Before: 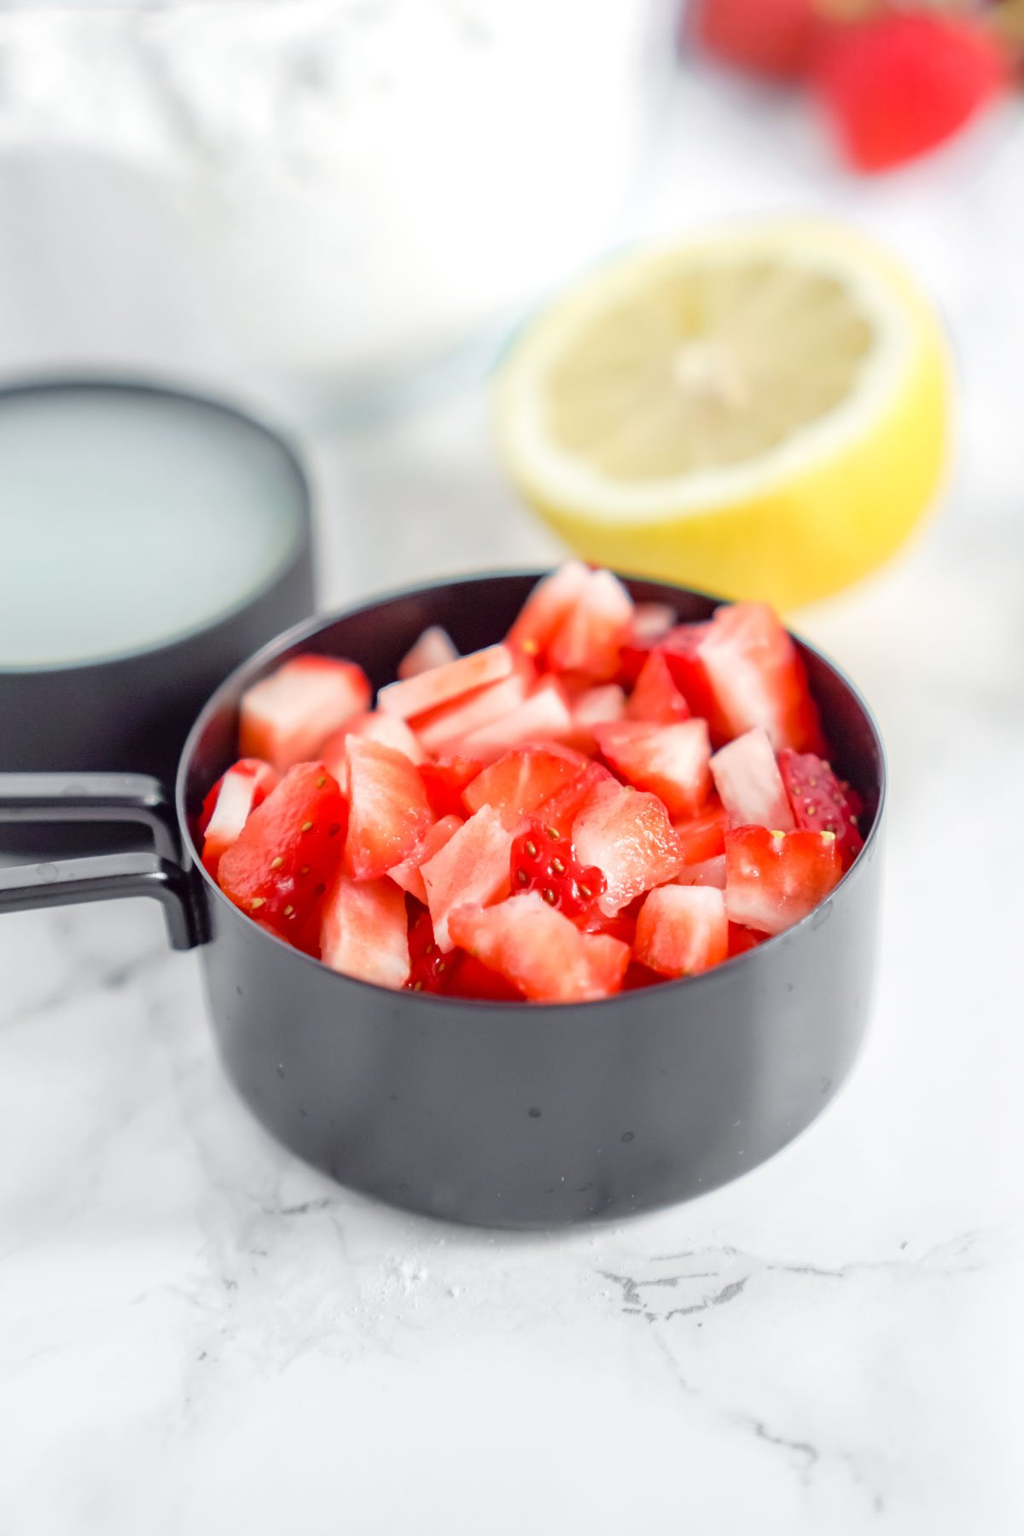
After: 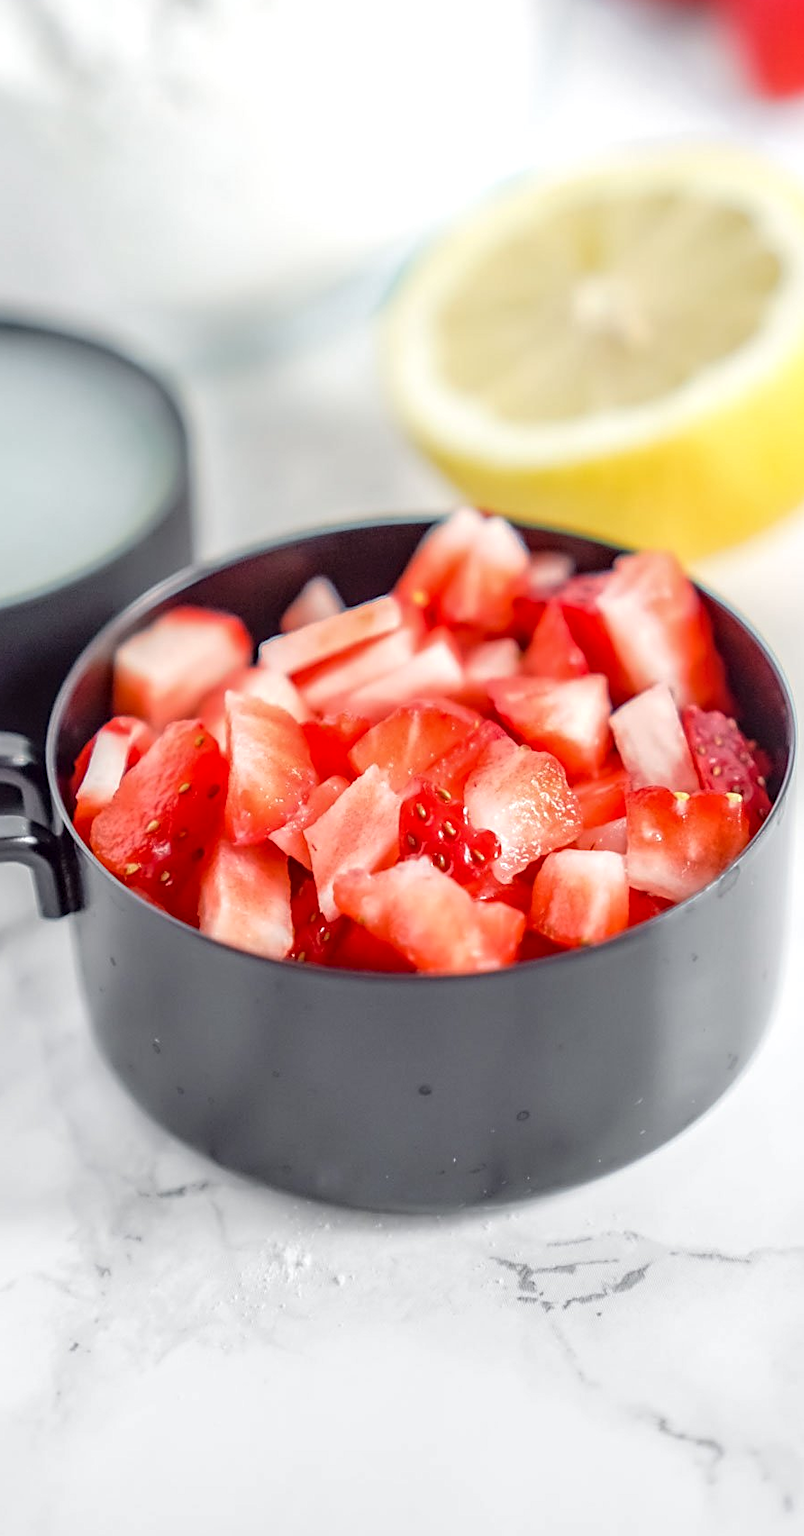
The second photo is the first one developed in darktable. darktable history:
sharpen: on, module defaults
local contrast: on, module defaults
crop and rotate: left 12.922%, top 5.275%, right 12.618%
